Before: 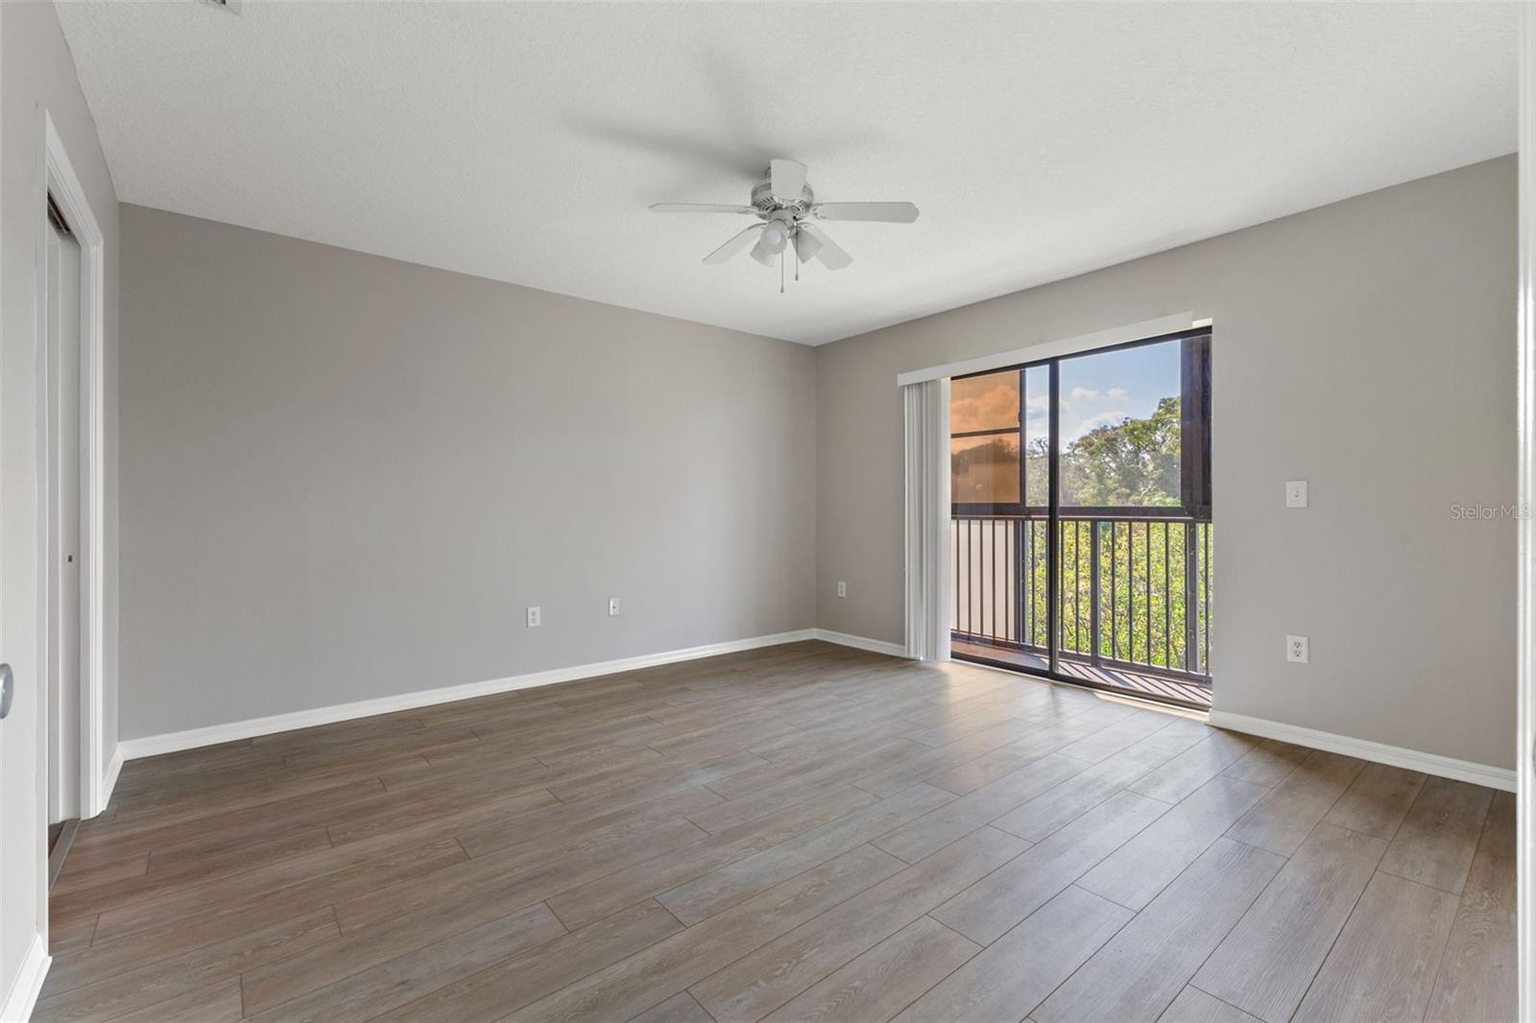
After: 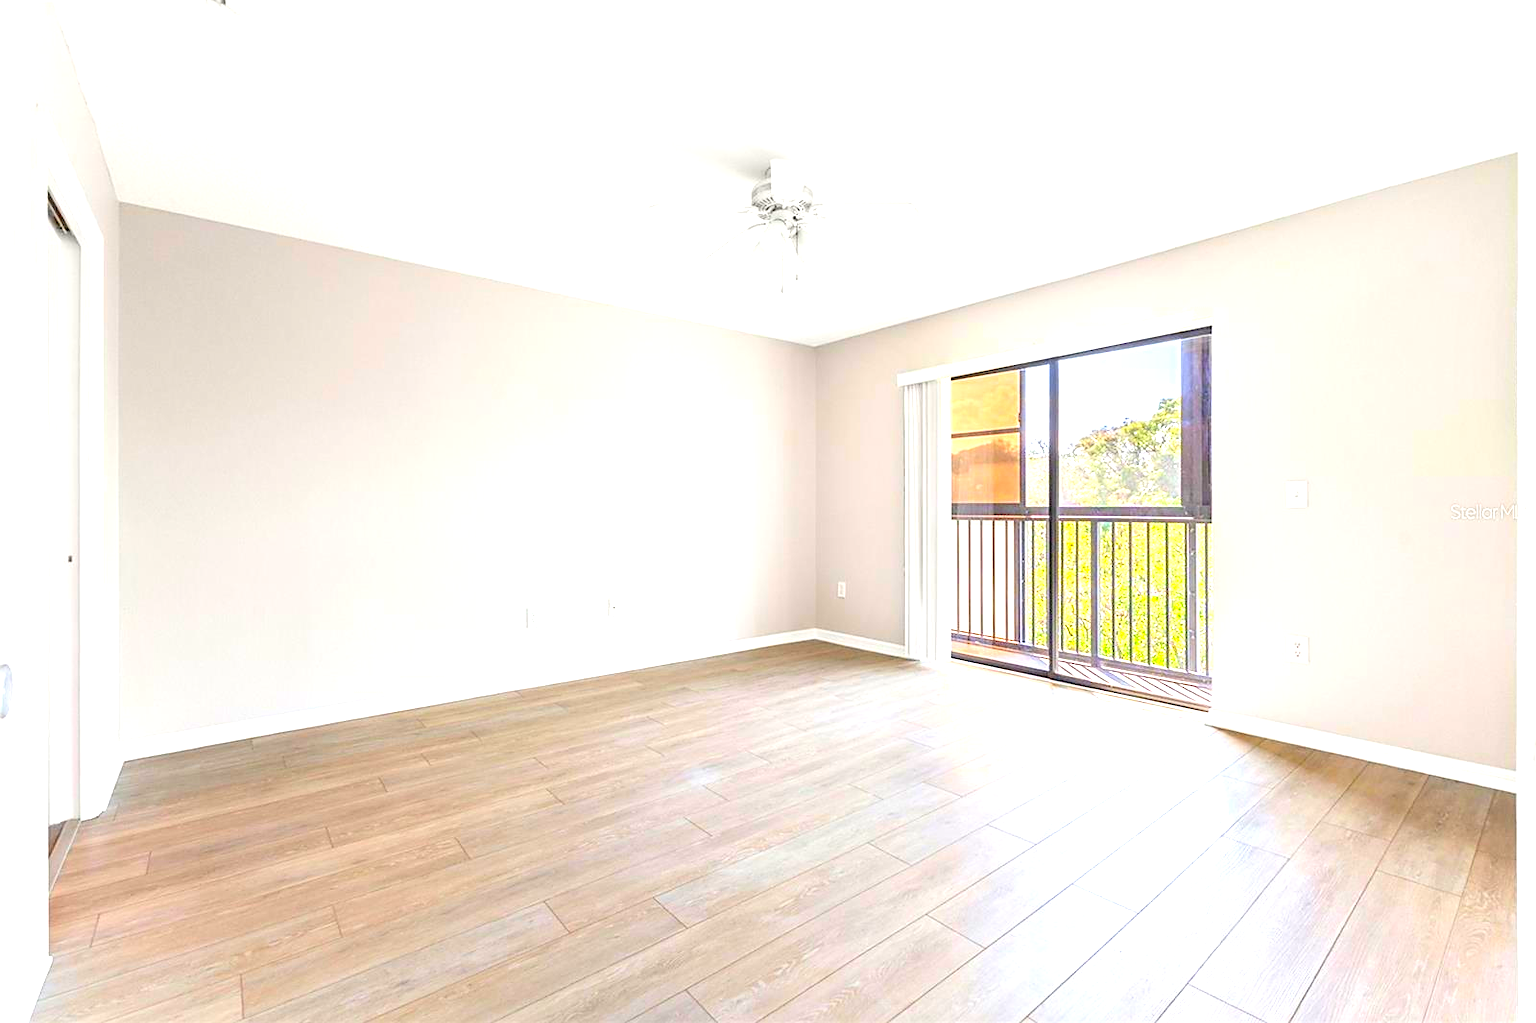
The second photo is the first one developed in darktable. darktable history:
sharpen: radius 1.849, amount 0.412, threshold 1.665
contrast brightness saturation: contrast 0.066, brightness 0.176, saturation 0.41
exposure: black level correction 0, exposure 1.537 EV, compensate highlight preservation false
